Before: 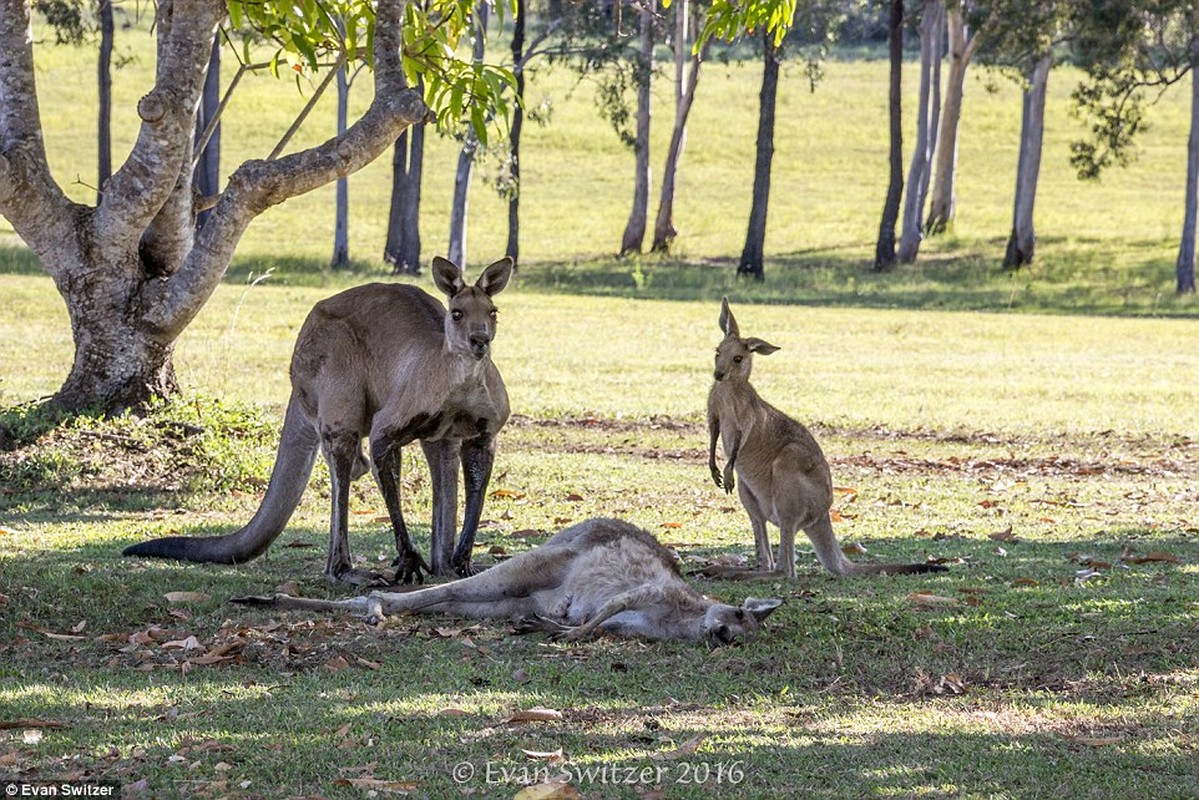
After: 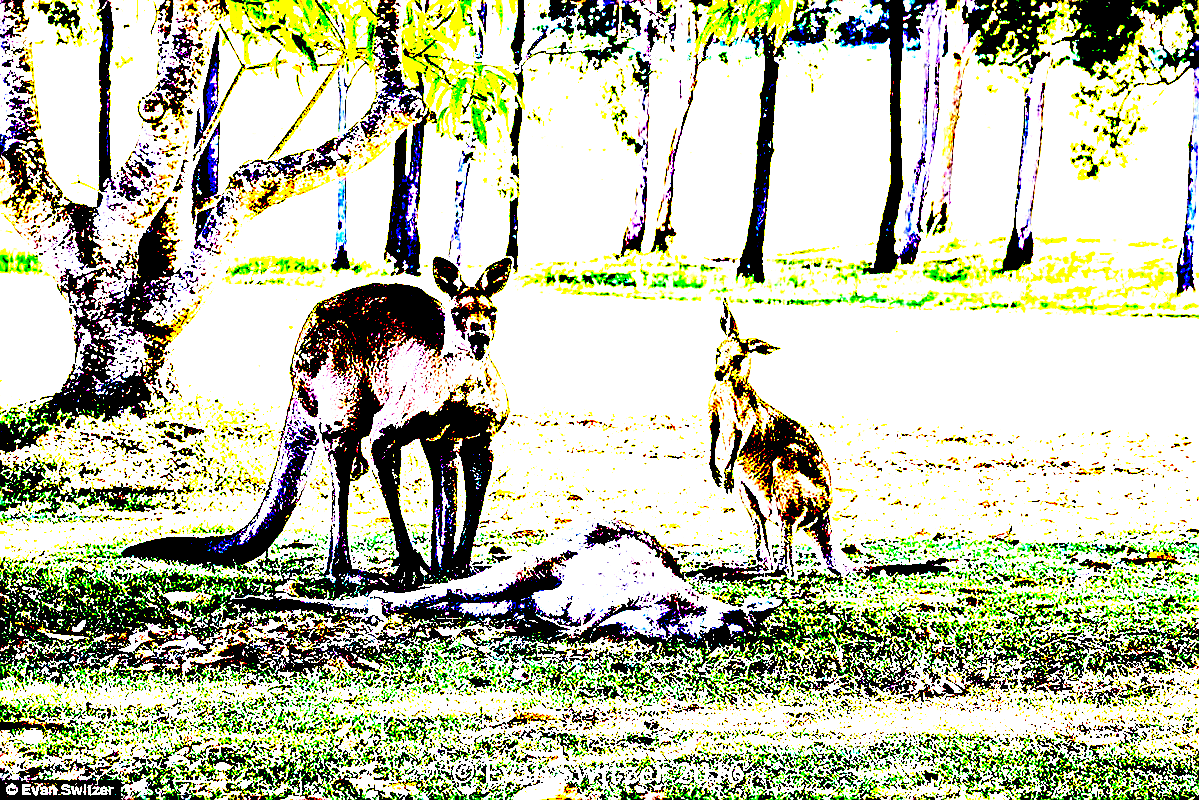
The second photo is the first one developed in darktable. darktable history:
sharpen: on, module defaults
color balance: contrast fulcrum 17.78%
exposure: black level correction 0.1, exposure 3 EV, compensate highlight preservation false
